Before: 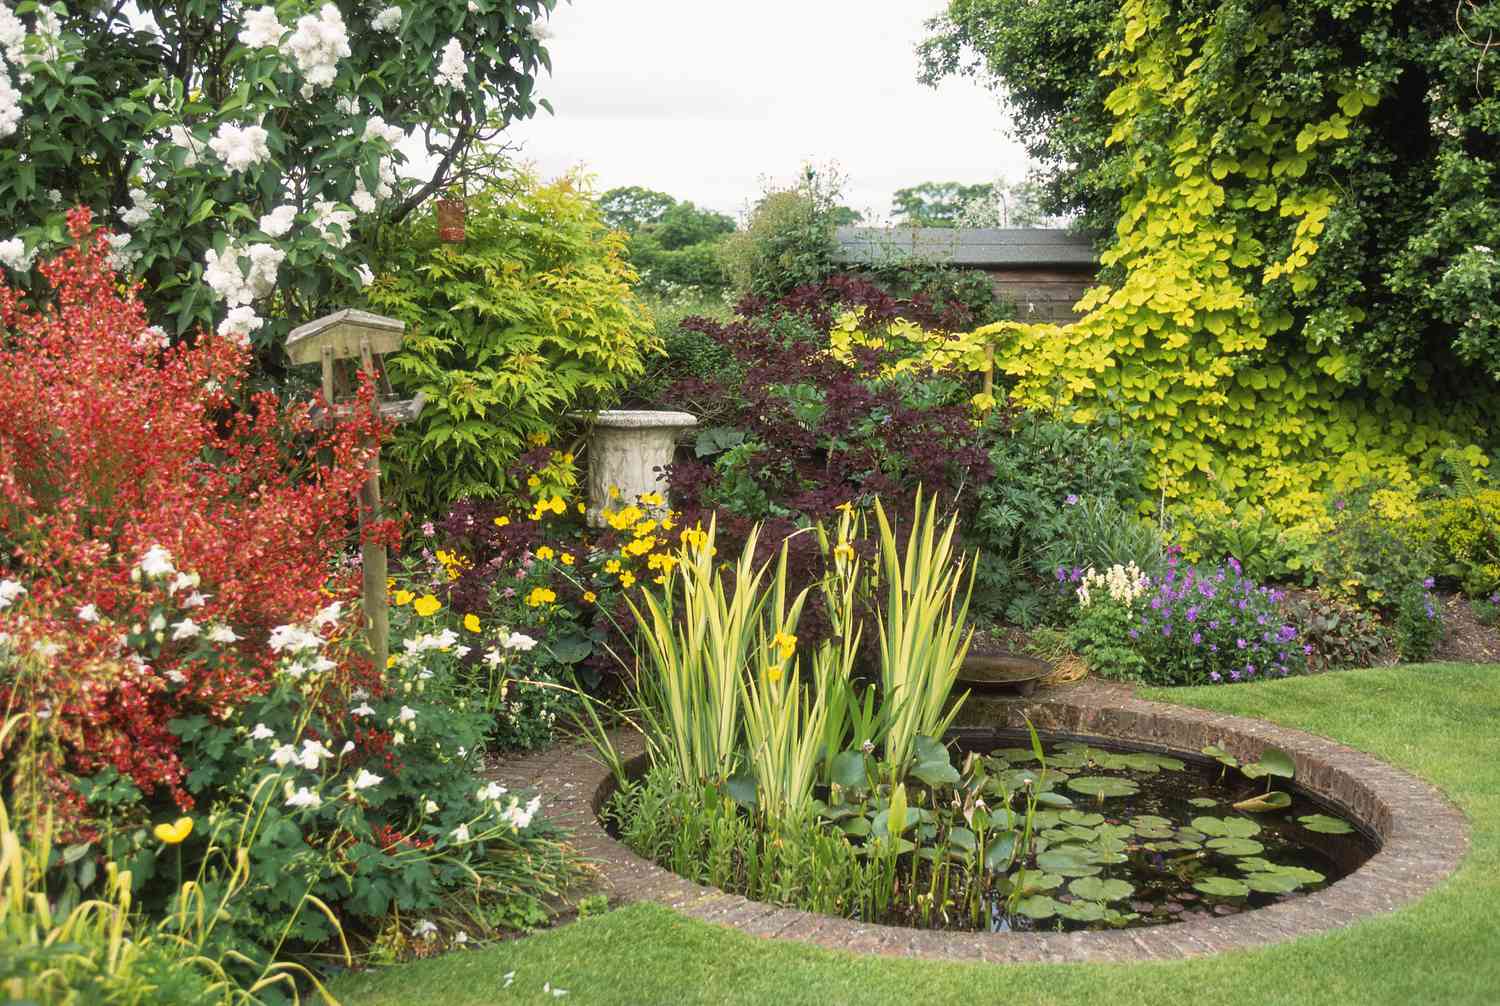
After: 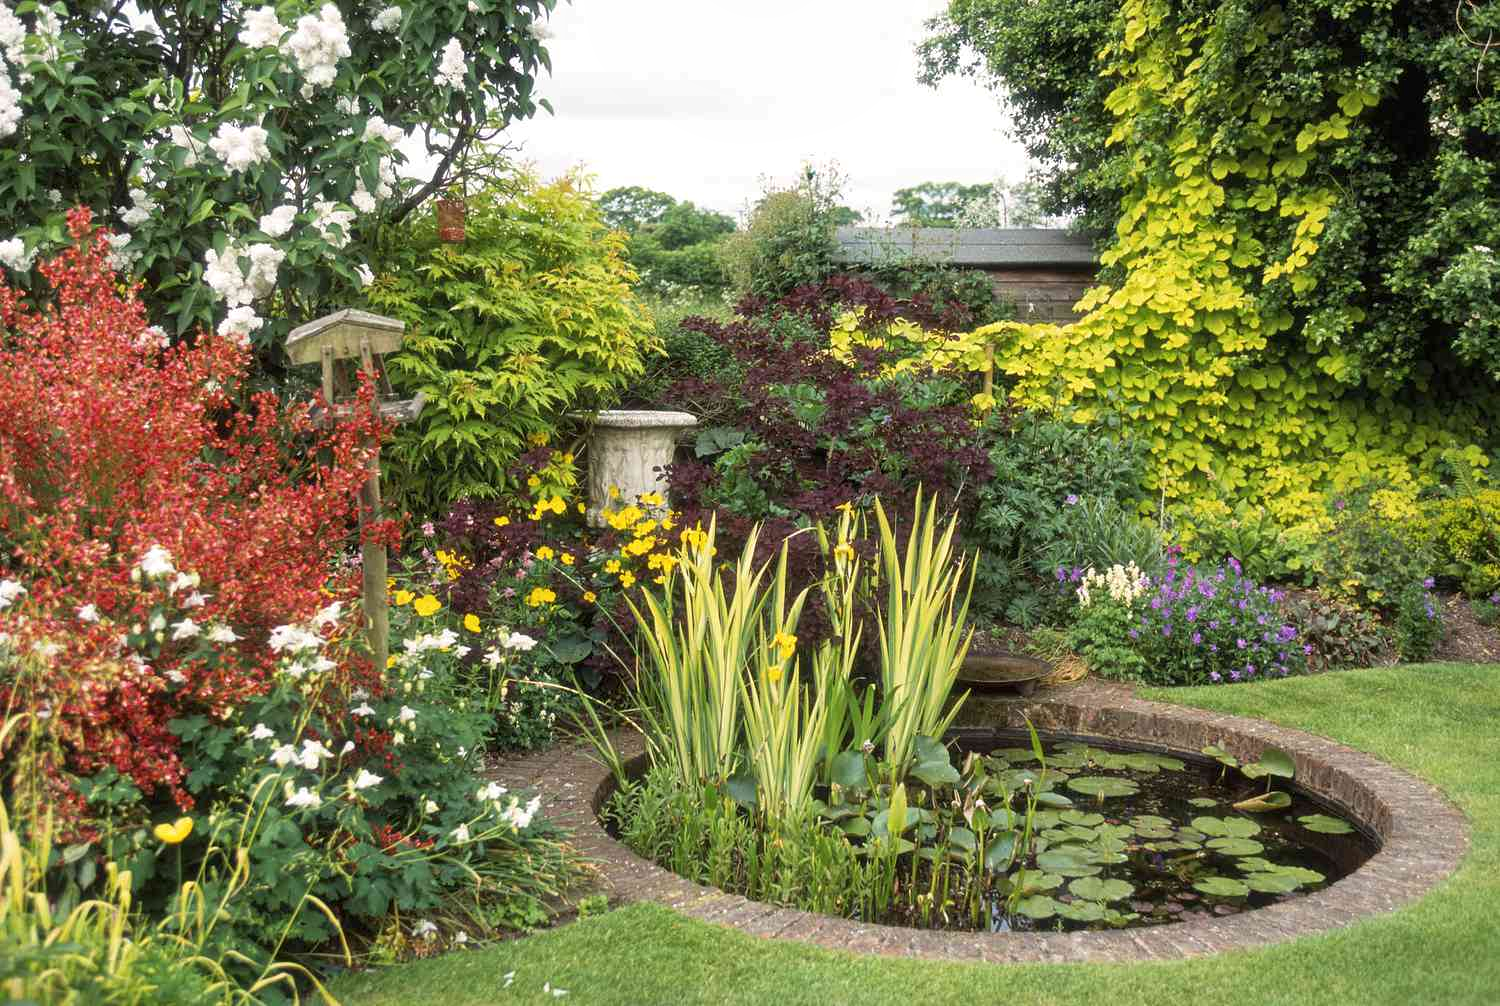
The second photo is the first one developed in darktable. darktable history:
local contrast: highlights 105%, shadows 99%, detail 120%, midtone range 0.2
